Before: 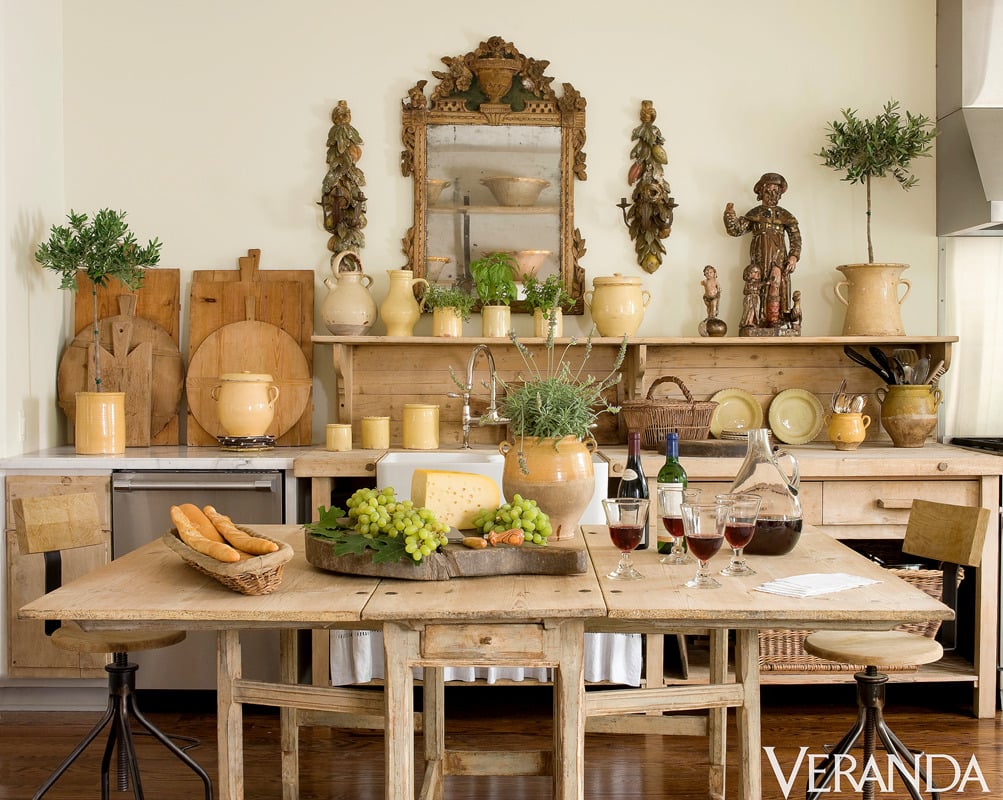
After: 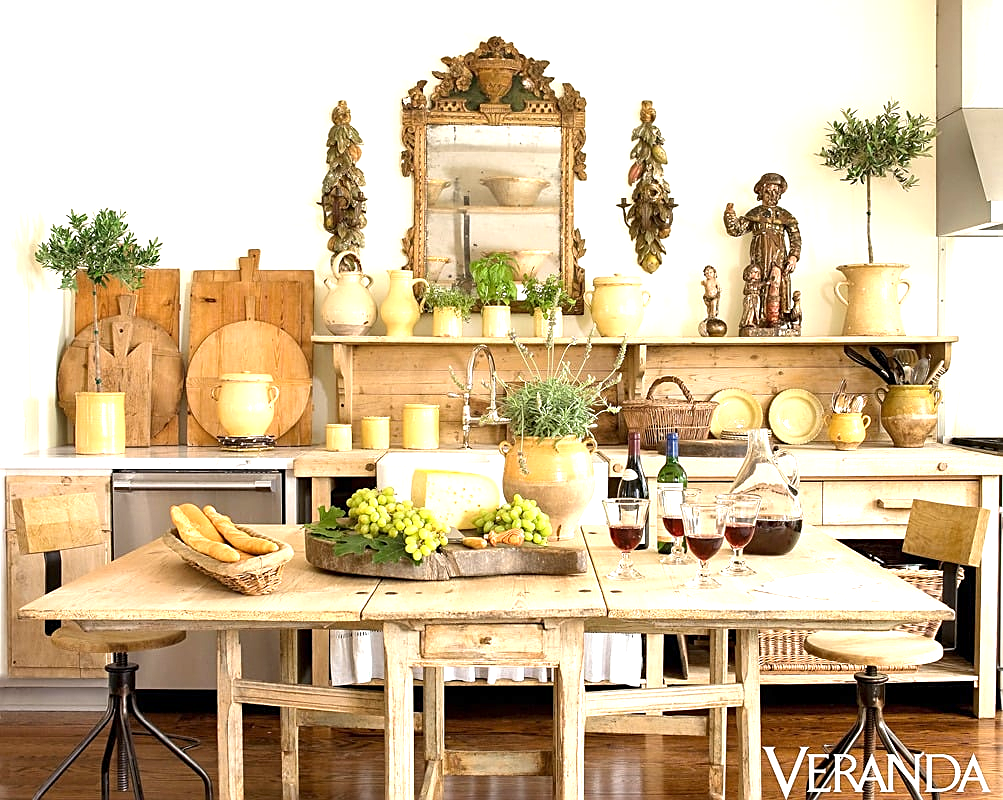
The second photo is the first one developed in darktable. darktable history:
sharpen: on, module defaults
exposure: exposure 1.061 EV, compensate highlight preservation false
